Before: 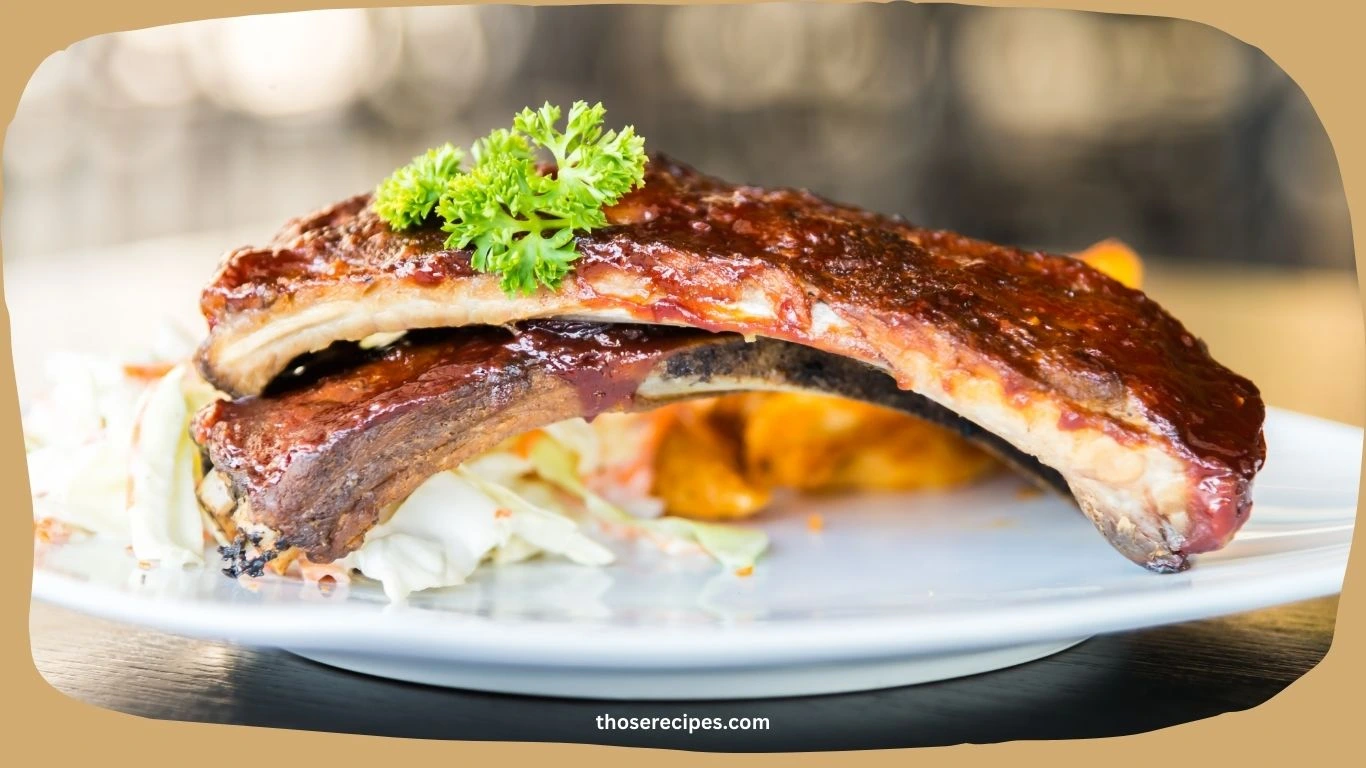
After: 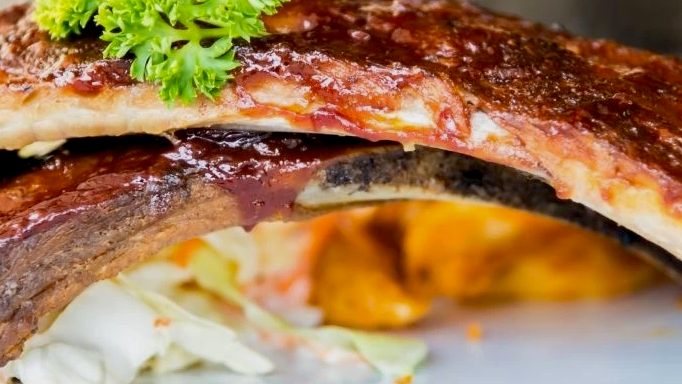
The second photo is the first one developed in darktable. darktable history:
exposure: black level correction 0.006, exposure -0.226 EV, compensate highlight preservation false
haze removal: compatibility mode true, adaptive false
crop: left 25%, top 25%, right 25%, bottom 25%
shadows and highlights: radius 334.93, shadows 63.48, highlights 6.06, compress 87.7%, highlights color adjustment 39.73%, soften with gaussian
